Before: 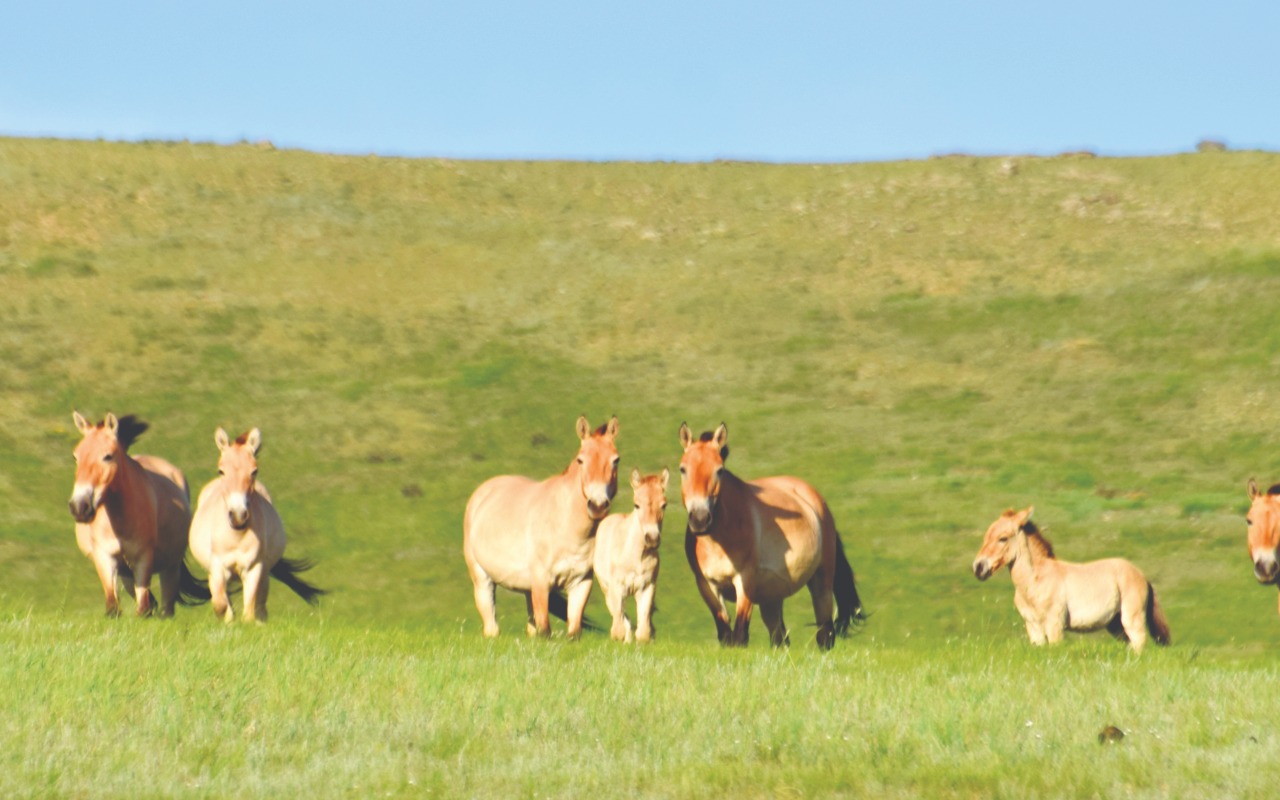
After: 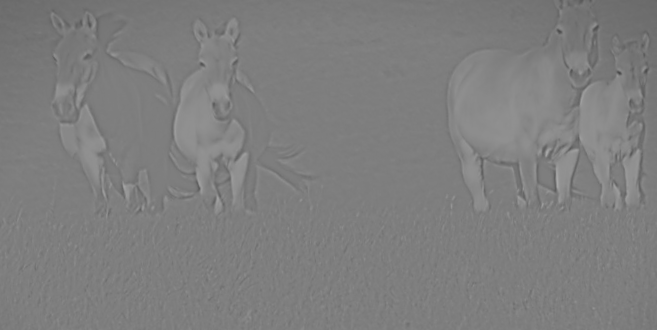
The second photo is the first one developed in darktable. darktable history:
vignetting: fall-off start 97.52%, fall-off radius 100%, brightness -0.574, saturation 0, center (-0.027, 0.404), width/height ratio 1.368, unbound false
sharpen: on, module defaults
color balance rgb: perceptual saturation grading › mid-tones 6.33%, perceptual saturation grading › shadows 72.44%, perceptual brilliance grading › highlights 11.59%, contrast 5.05%
exposure: black level correction 0, exposure 0.7 EV, compensate exposure bias true, compensate highlight preservation false
crop and rotate: top 54.778%, right 46.61%, bottom 0.159%
rotate and perspective: rotation -3.52°, crop left 0.036, crop right 0.964, crop top 0.081, crop bottom 0.919
highpass: sharpness 5.84%, contrast boost 8.44%
